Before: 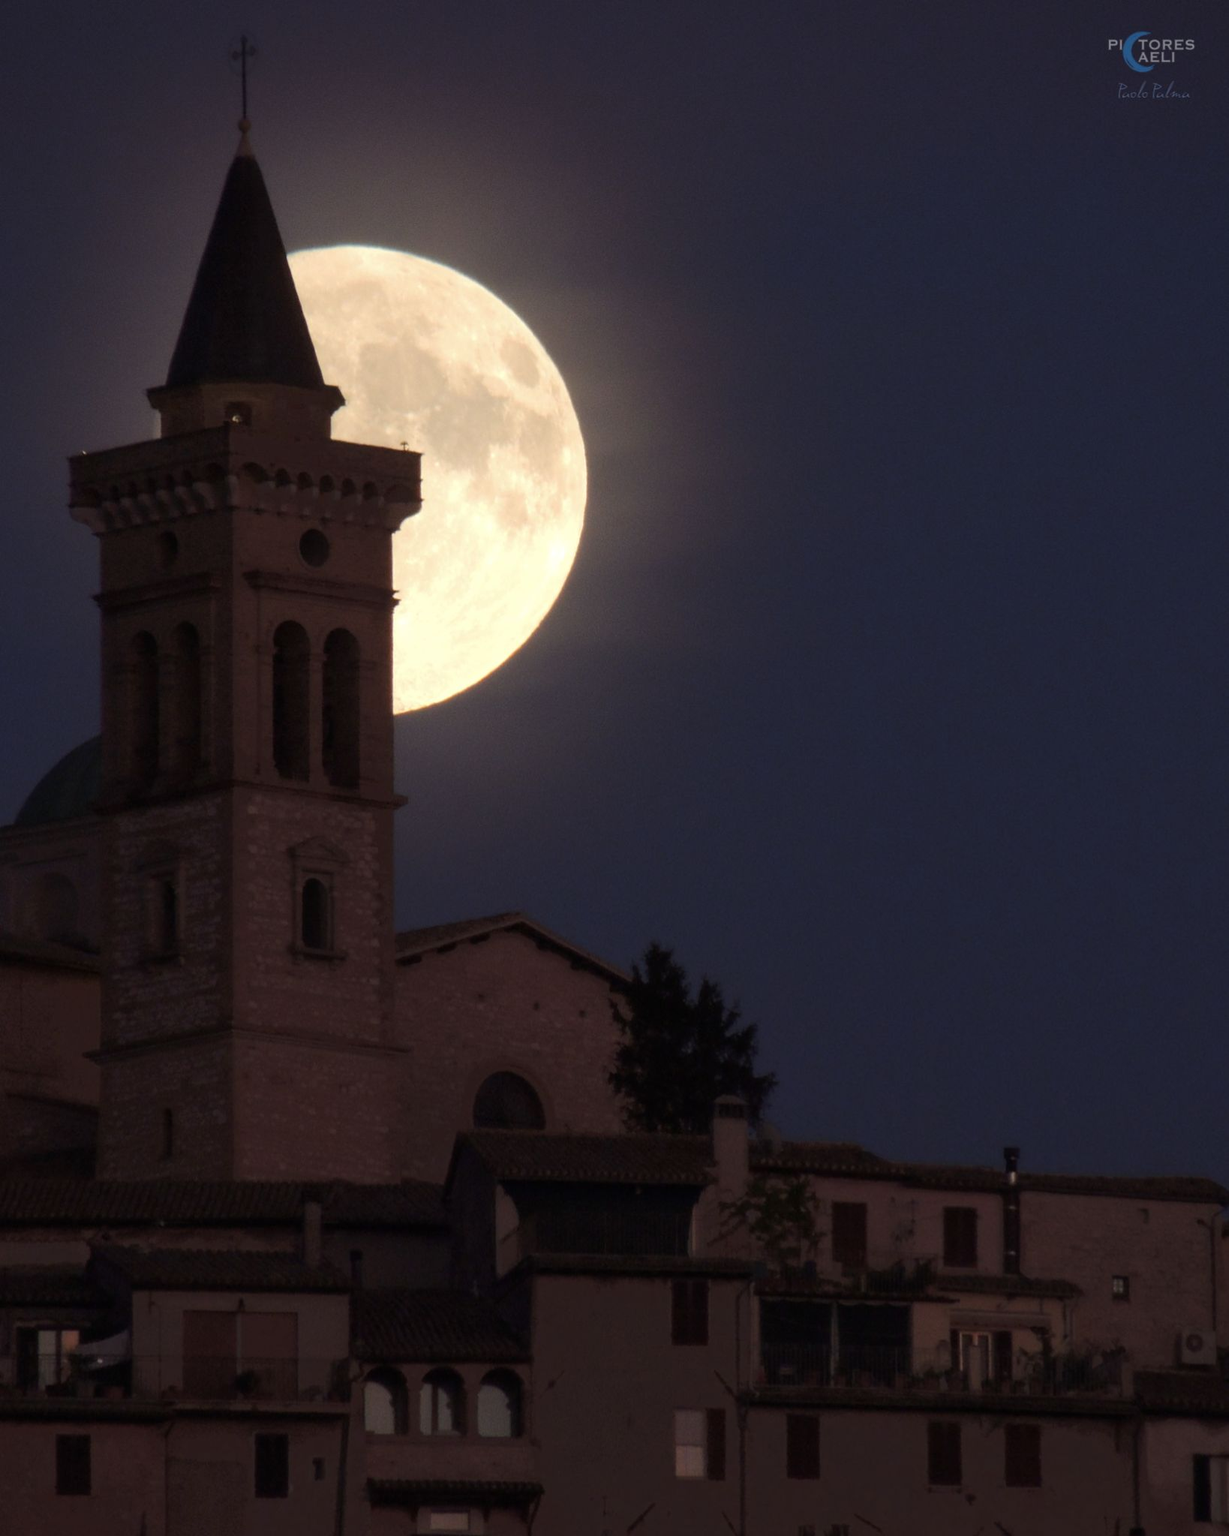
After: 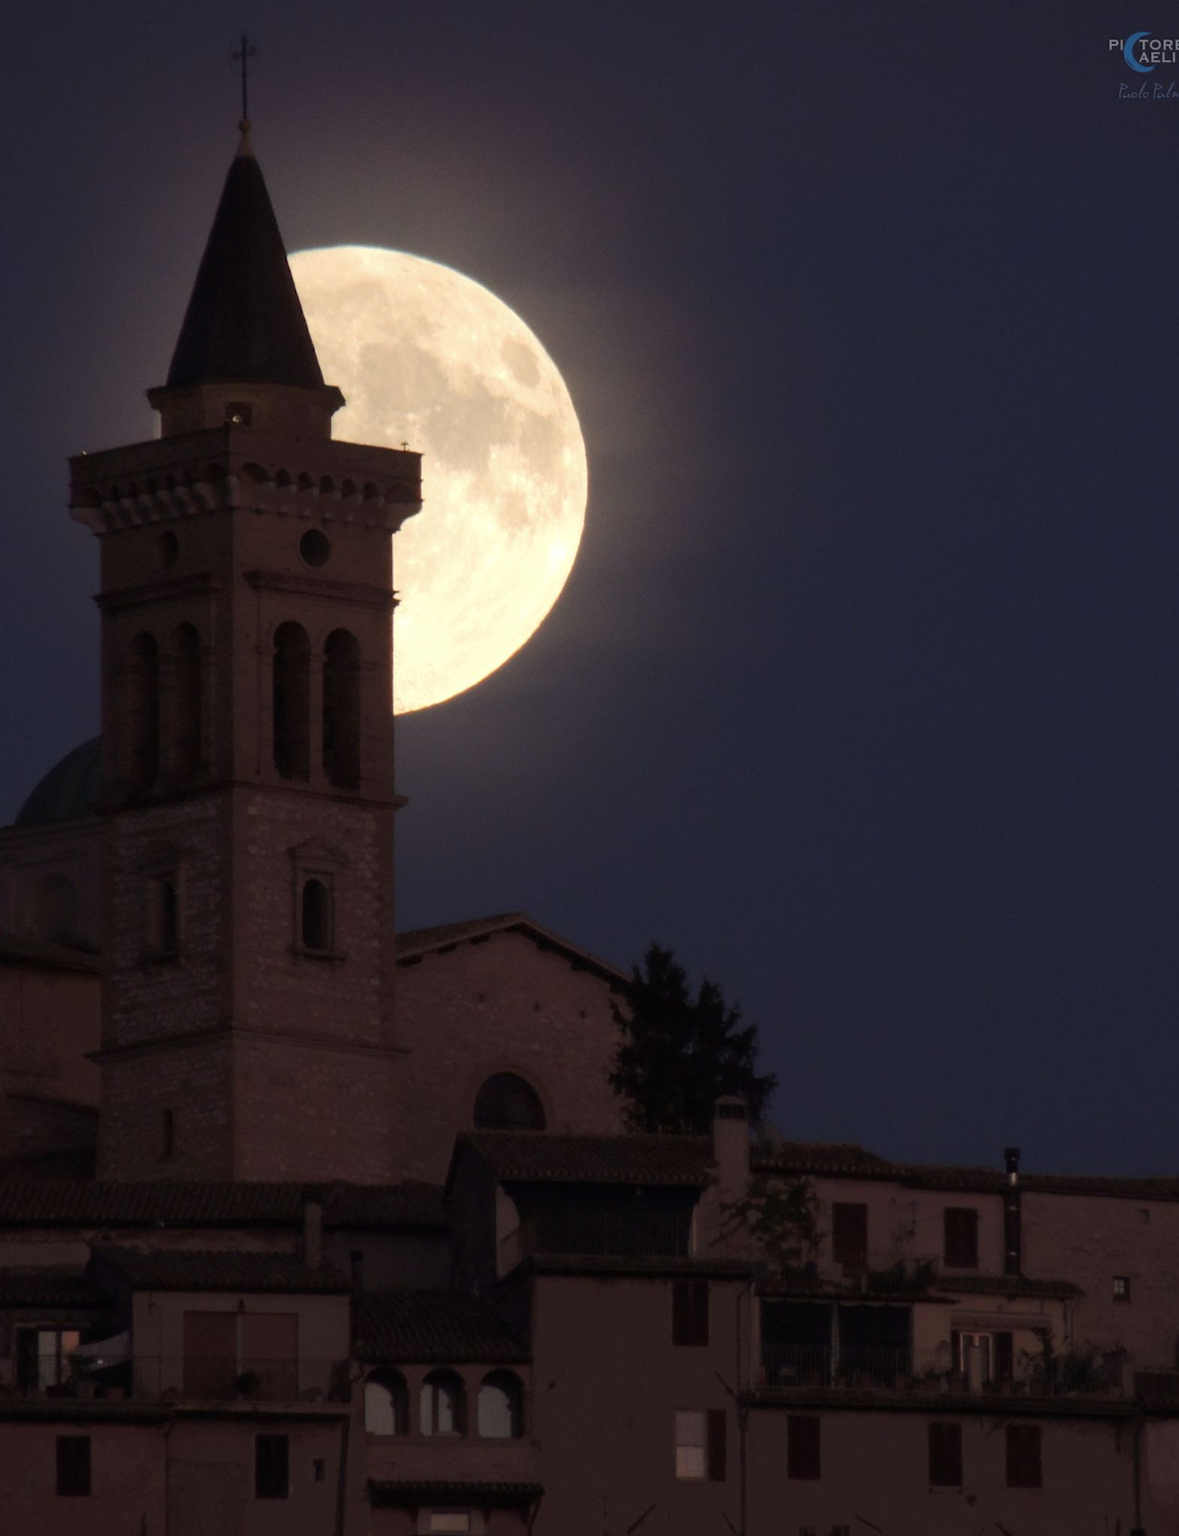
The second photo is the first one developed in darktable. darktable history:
contrast equalizer: y [[0.5 ×6], [0.5 ×6], [0.975, 0.964, 0.925, 0.865, 0.793, 0.721], [0 ×6], [0 ×6]]
crop: right 4.033%, bottom 0.046%
